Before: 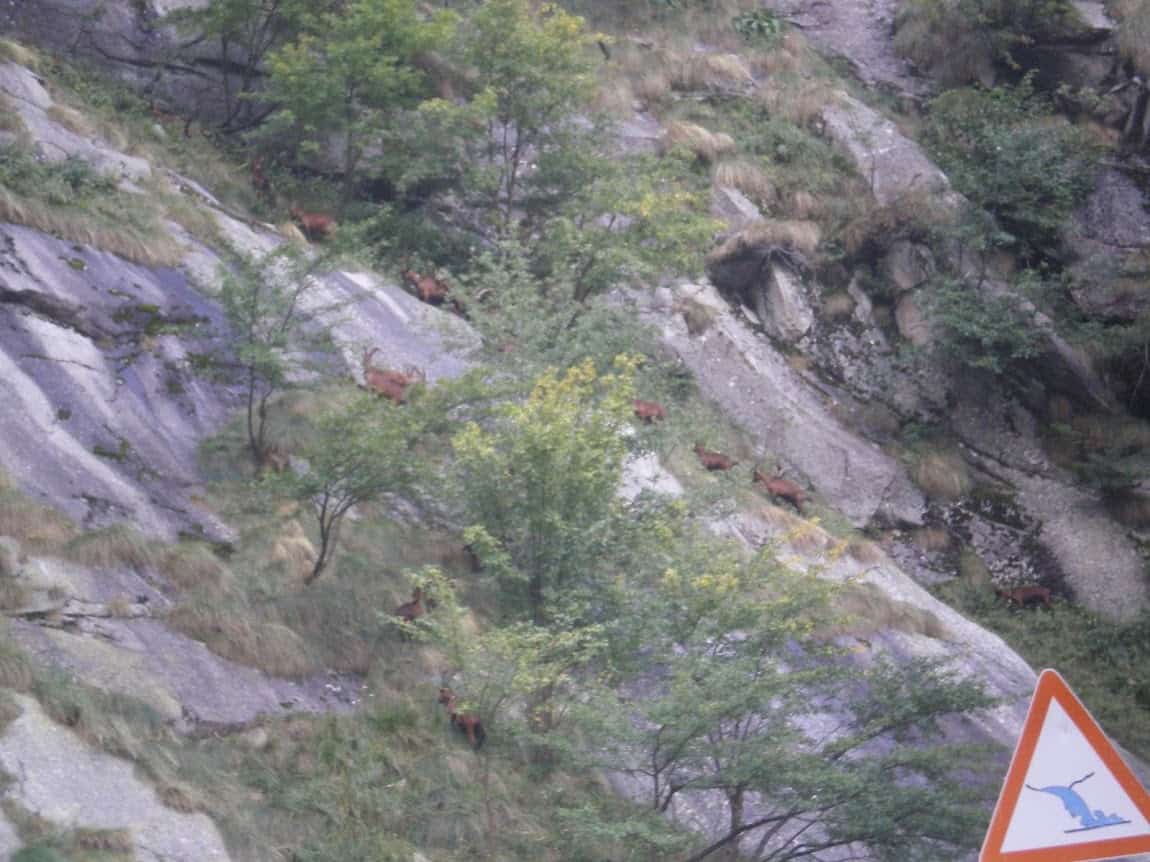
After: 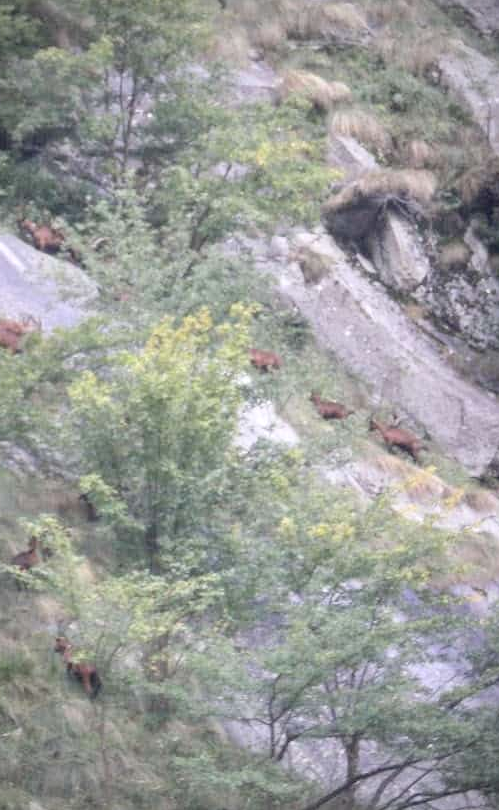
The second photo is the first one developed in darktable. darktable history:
crop: left 33.452%, top 6.025%, right 23.155%
exposure: black level correction 0.011, compensate highlight preservation false
local contrast: on, module defaults
vignetting: unbound false
contrast brightness saturation: contrast 0.14, brightness 0.21
